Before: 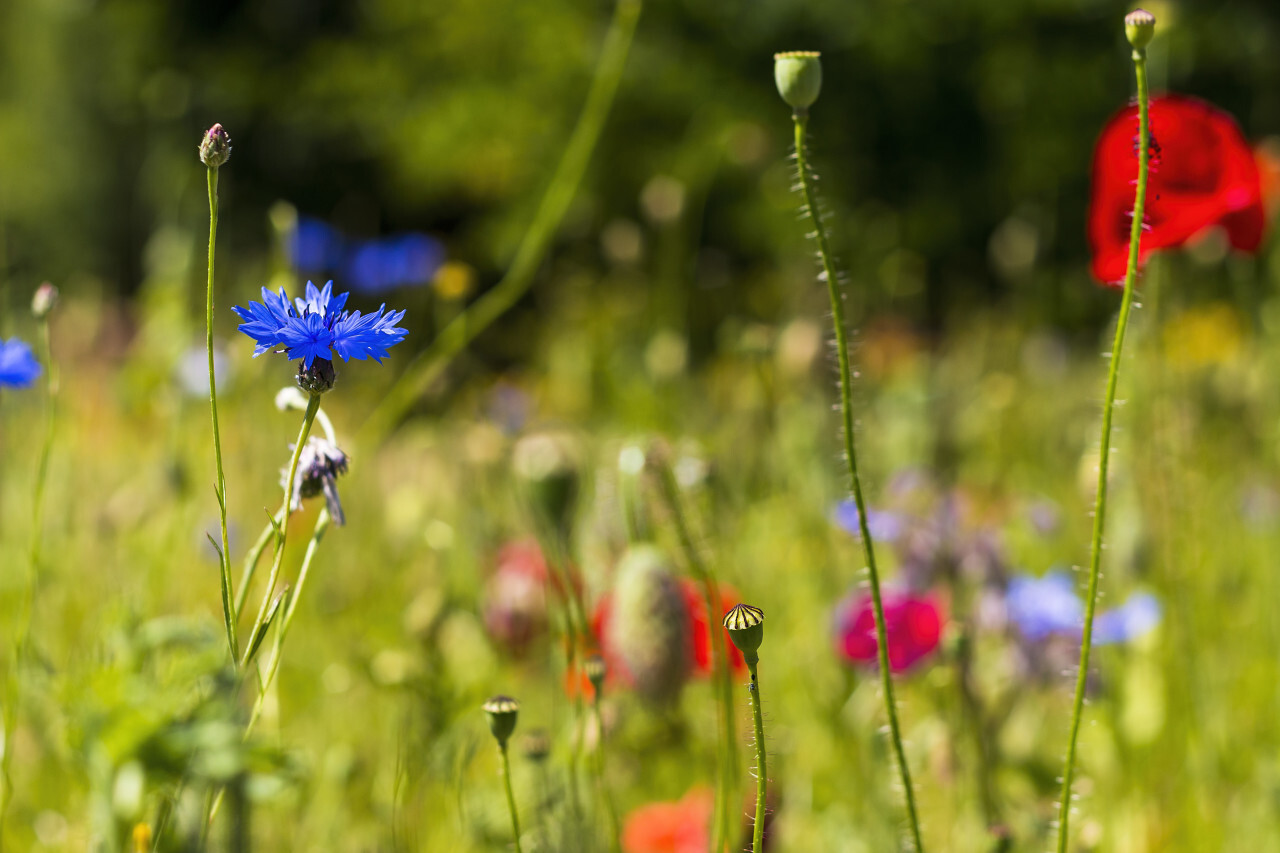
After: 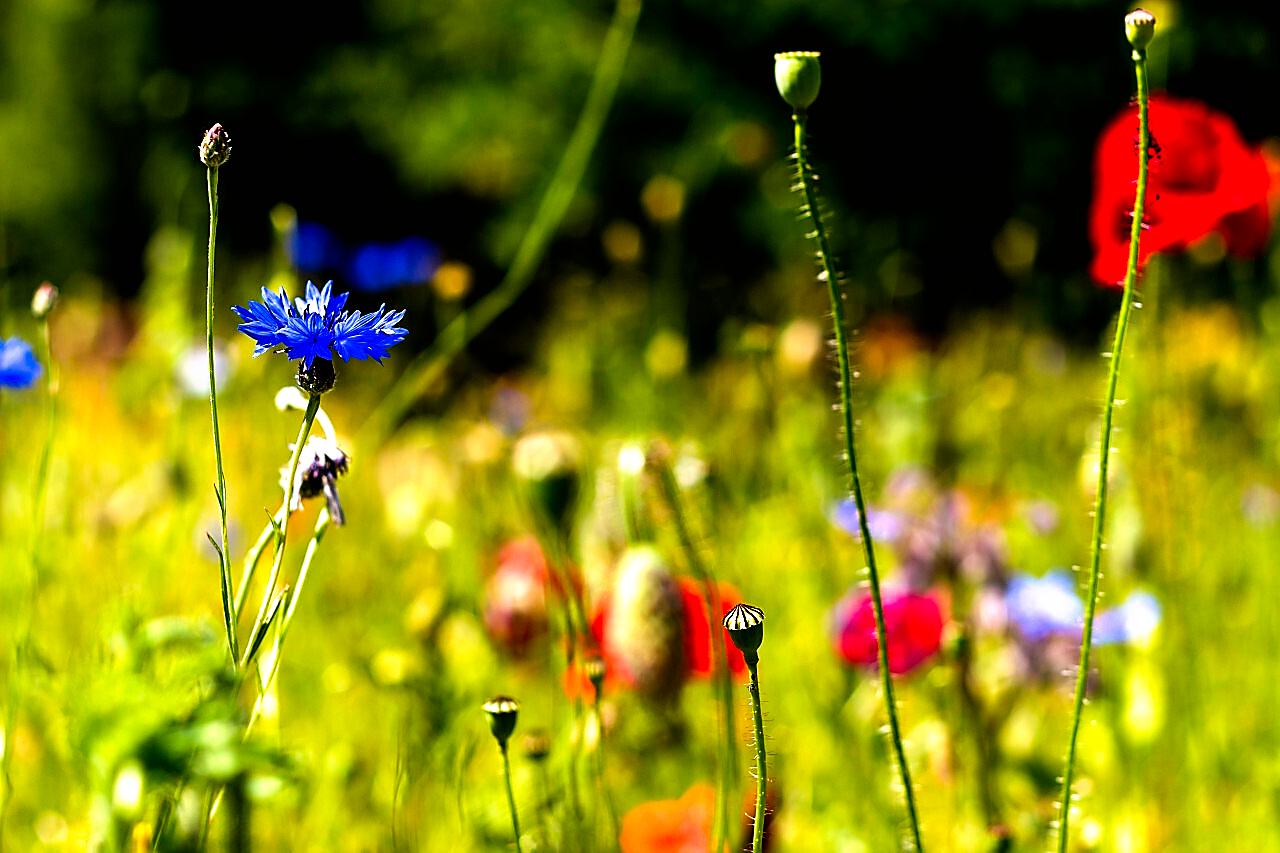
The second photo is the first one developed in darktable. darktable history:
sharpen: radius 1.4, amount 1.25, threshold 0.7
white balance: emerald 1
filmic rgb: black relative exposure -8.2 EV, white relative exposure 2.2 EV, threshold 3 EV, hardness 7.11, latitude 85.74%, contrast 1.696, highlights saturation mix -4%, shadows ↔ highlights balance -2.69%, preserve chrominance no, color science v5 (2021), contrast in shadows safe, contrast in highlights safe, enable highlight reconstruction true
